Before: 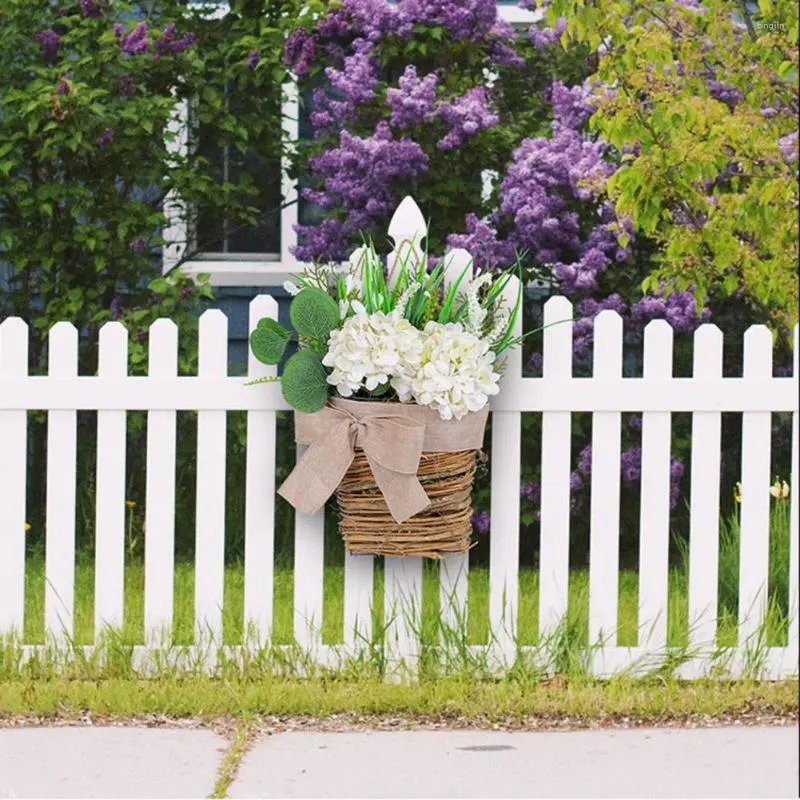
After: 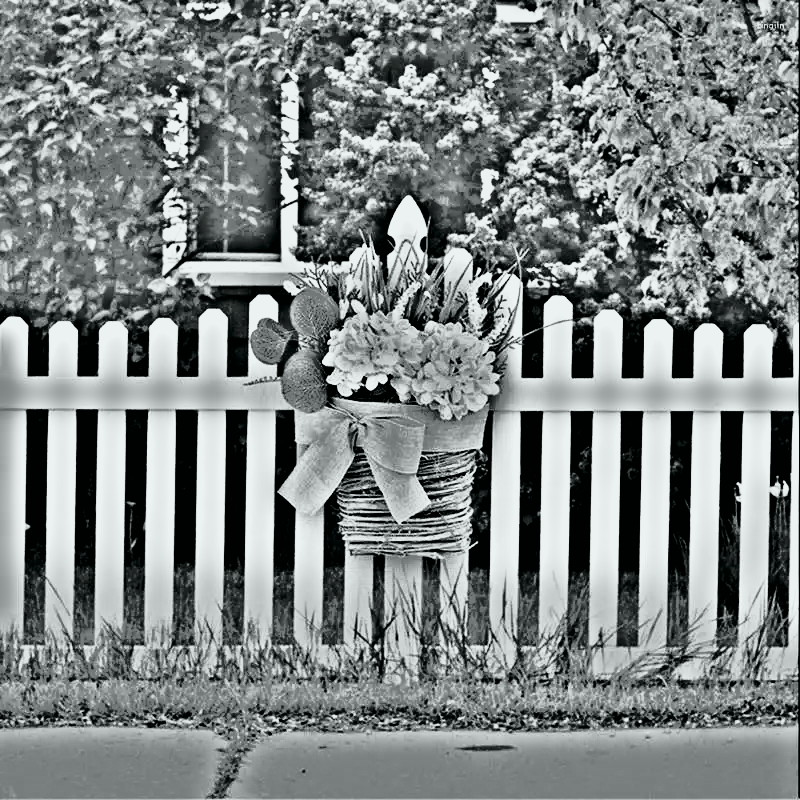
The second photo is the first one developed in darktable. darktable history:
highpass: on, module defaults
tone curve: curves: ch0 [(0, 0) (0.081, 0.033) (0.192, 0.124) (0.283, 0.238) (0.407, 0.476) (0.495, 0.521) (0.661, 0.756) (0.788, 0.87) (1, 0.951)]; ch1 [(0, 0) (0.161, 0.092) (0.35, 0.33) (0.392, 0.392) (0.427, 0.426) (0.479, 0.472) (0.505, 0.497) (0.521, 0.524) (0.567, 0.56) (0.583, 0.592) (0.625, 0.627) (0.678, 0.733) (1, 1)]; ch2 [(0, 0) (0.346, 0.362) (0.404, 0.427) (0.502, 0.499) (0.531, 0.523) (0.544, 0.561) (0.58, 0.59) (0.629, 0.642) (0.717, 0.678) (1, 1)], color space Lab, independent channels, preserve colors none
